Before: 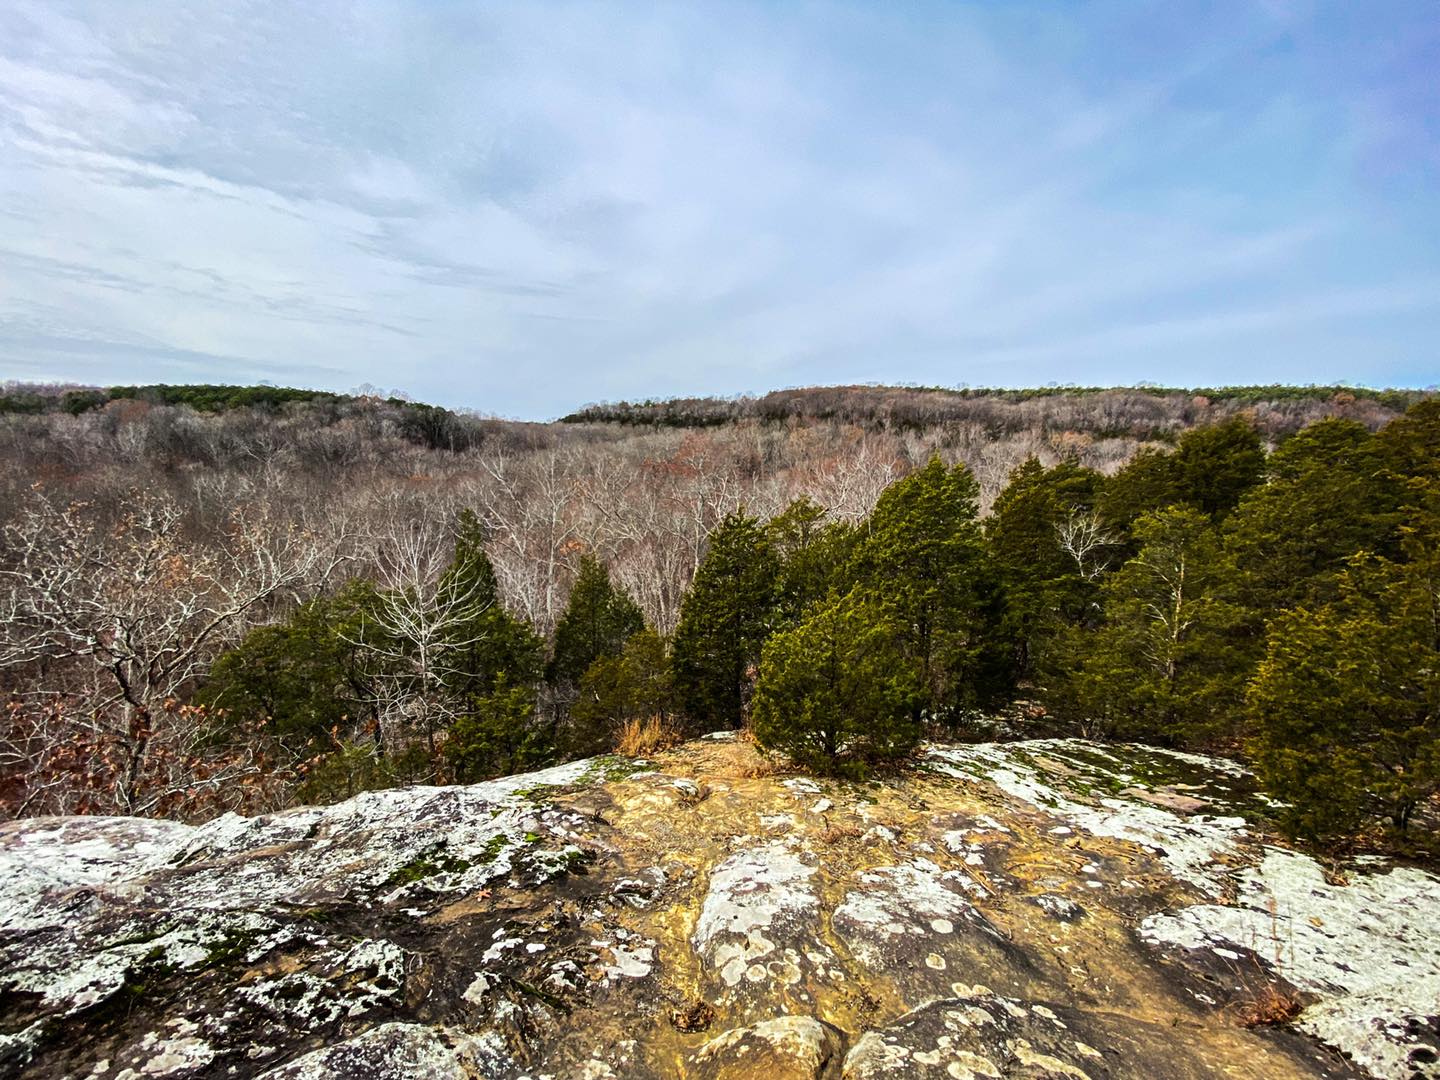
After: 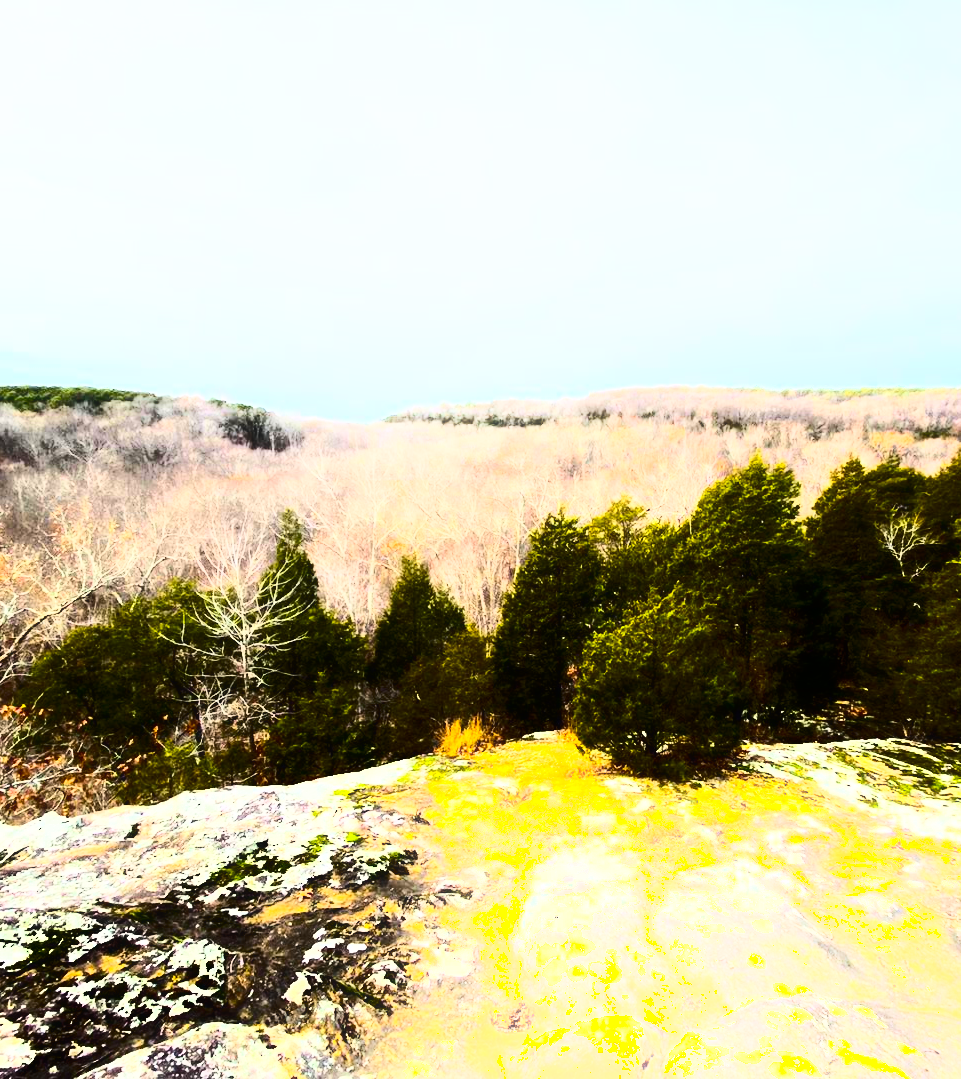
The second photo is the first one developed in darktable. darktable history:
color balance rgb: shadows lift › chroma 1.944%, shadows lift › hue 261.68°, perceptual saturation grading › global saturation 17.798%, perceptual brilliance grading › highlights 7.148%, perceptual brilliance grading › mid-tones 18.109%, perceptual brilliance grading › shadows -5.243%, global vibrance 39.466%
crop and rotate: left 12.485%, right 20.732%
contrast equalizer: y [[0.5, 0.542, 0.583, 0.625, 0.667, 0.708], [0.5 ×6], [0.5 ×6], [0, 0.033, 0.067, 0.1, 0.133, 0.167], [0, 0.05, 0.1, 0.15, 0.2, 0.25]], mix -0.996
exposure: black level correction 0.001, compensate highlight preservation false
contrast brightness saturation: contrast 0.287
shadows and highlights: shadows -89.34, highlights 91.21, soften with gaussian
color zones: curves: ch0 [(0, 0.5) (0.143, 0.5) (0.286, 0.5) (0.429, 0.5) (0.571, 0.5) (0.714, 0.476) (0.857, 0.5) (1, 0.5)]; ch2 [(0, 0.5) (0.143, 0.5) (0.286, 0.5) (0.429, 0.5) (0.571, 0.5) (0.714, 0.487) (0.857, 0.5) (1, 0.5)]
base curve: curves: ch0 [(0, 0) (0.007, 0.004) (0.027, 0.03) (0.046, 0.07) (0.207, 0.54) (0.442, 0.872) (0.673, 0.972) (1, 1)], preserve colors average RGB
